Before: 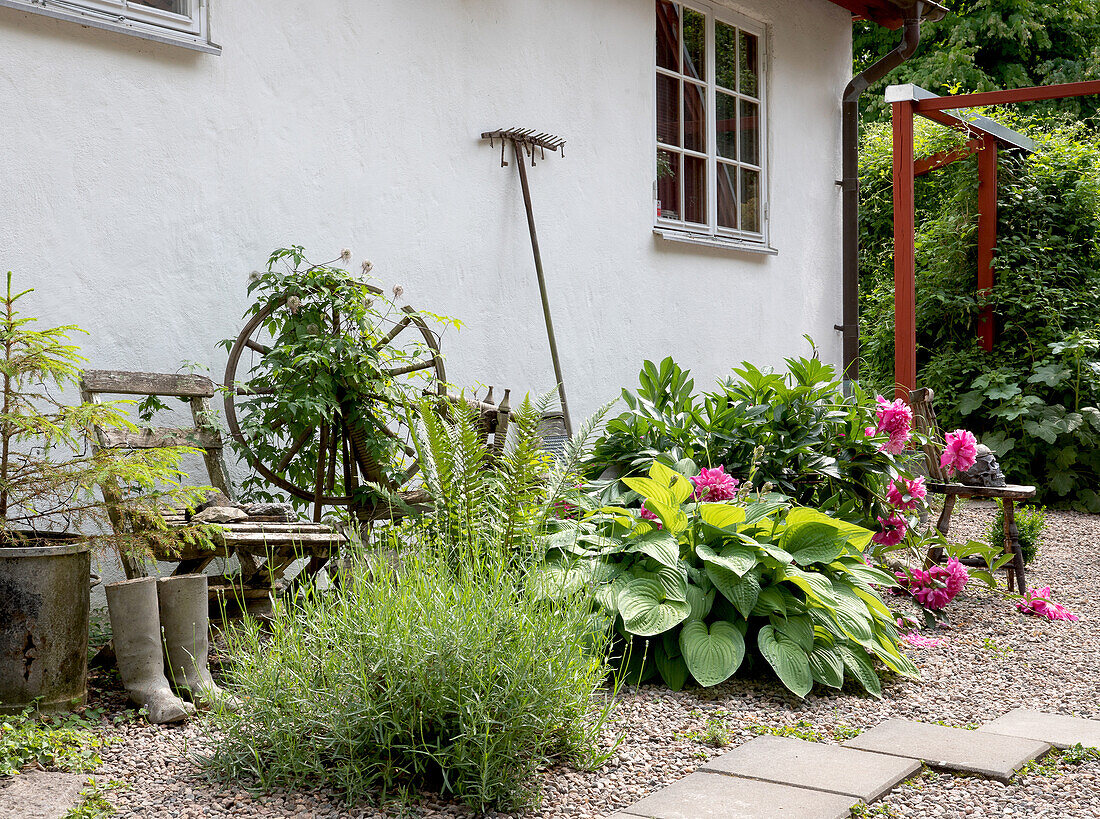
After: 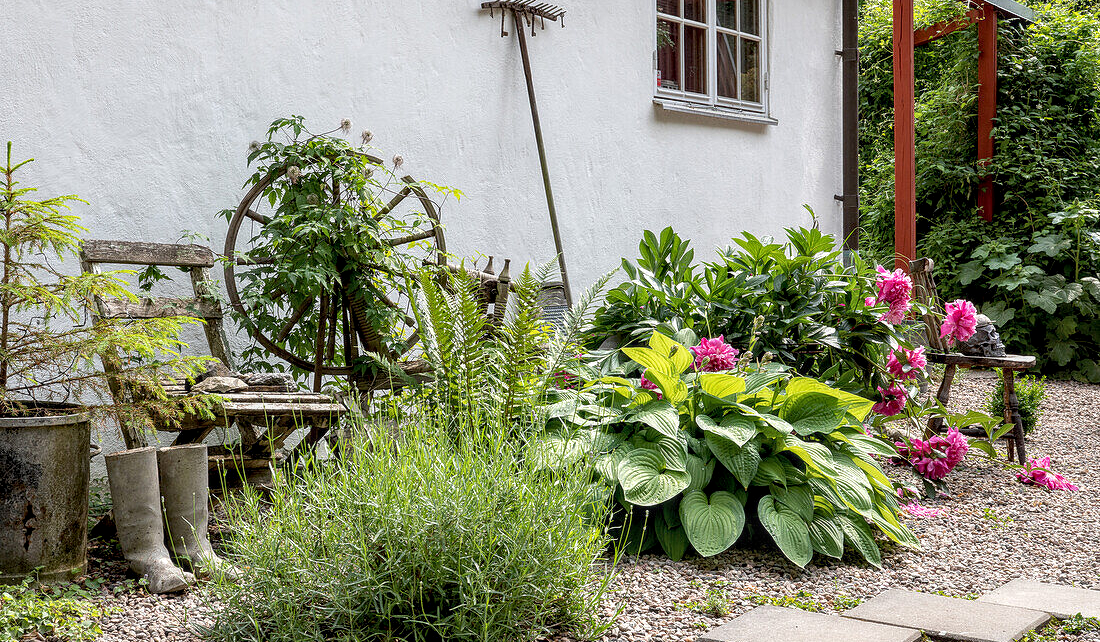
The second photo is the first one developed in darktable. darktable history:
local contrast: highlights 63%, detail 143%, midtone range 0.433
crop and rotate: top 15.993%, bottom 5.501%
